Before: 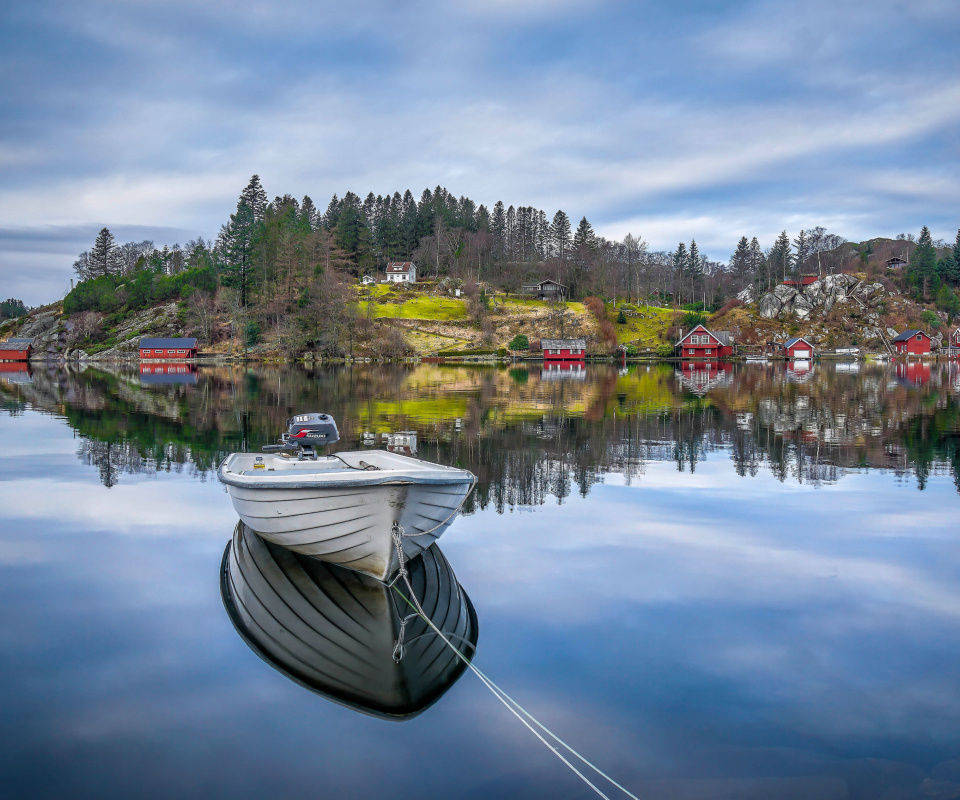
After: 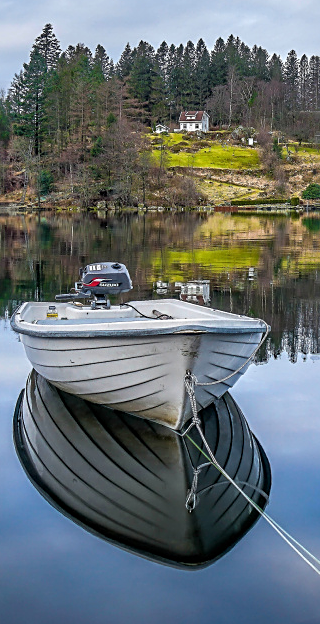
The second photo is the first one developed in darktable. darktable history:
crop and rotate: left 21.601%, top 18.998%, right 45.061%, bottom 2.97%
sharpen: on, module defaults
